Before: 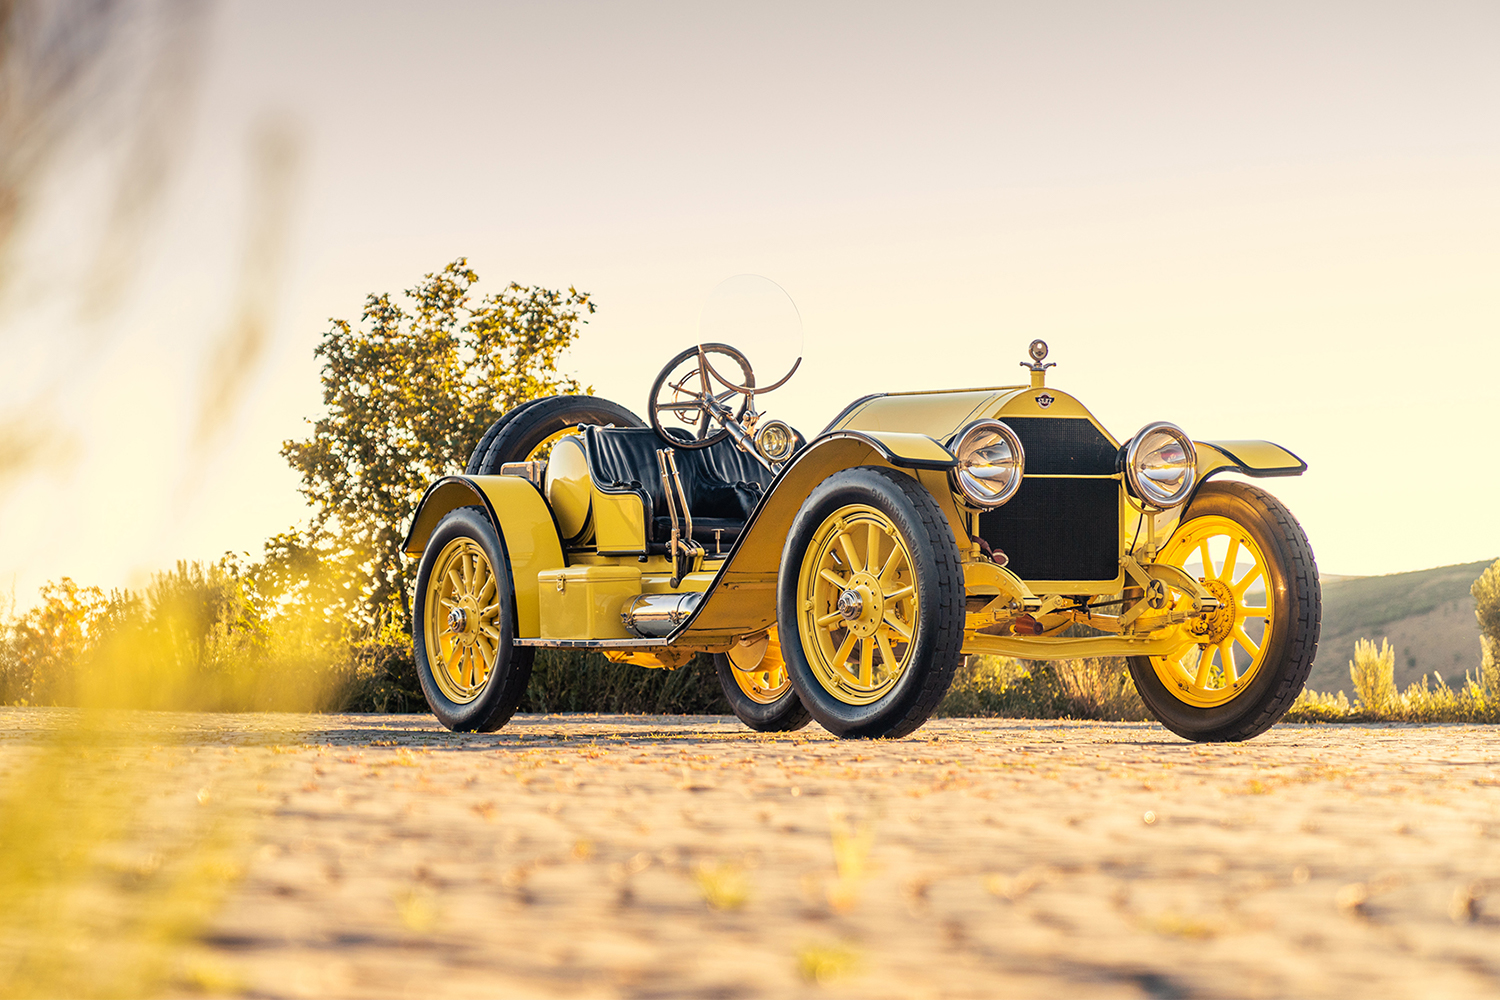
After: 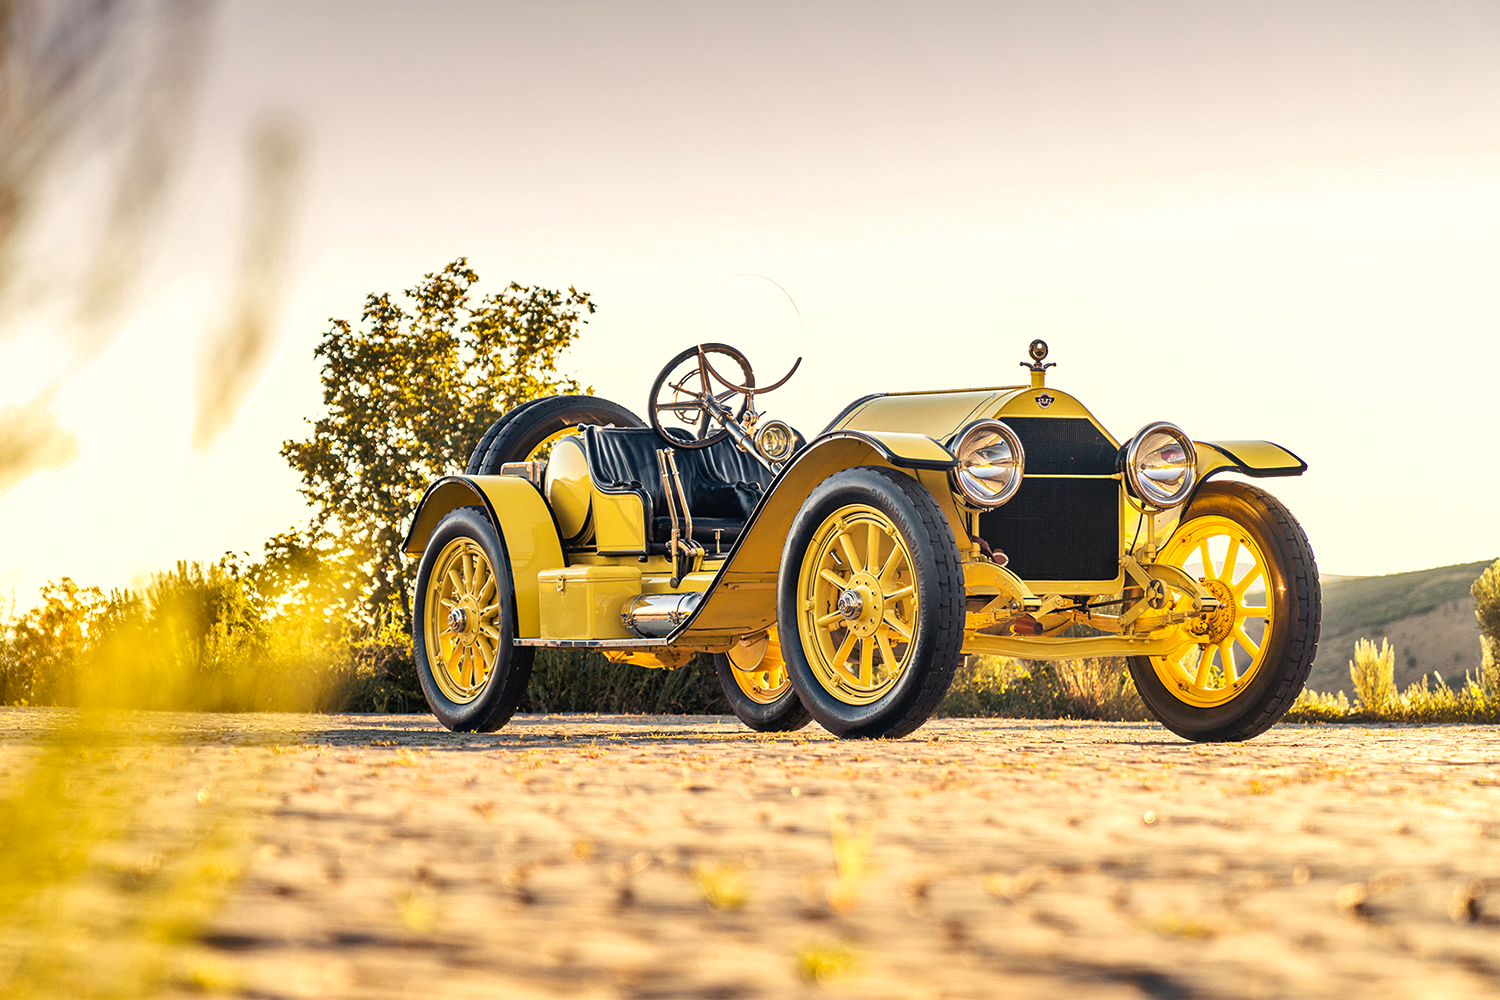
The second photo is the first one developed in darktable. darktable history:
exposure: exposure 0.203 EV, compensate exposure bias true, compensate highlight preservation false
shadows and highlights: low approximation 0.01, soften with gaussian
